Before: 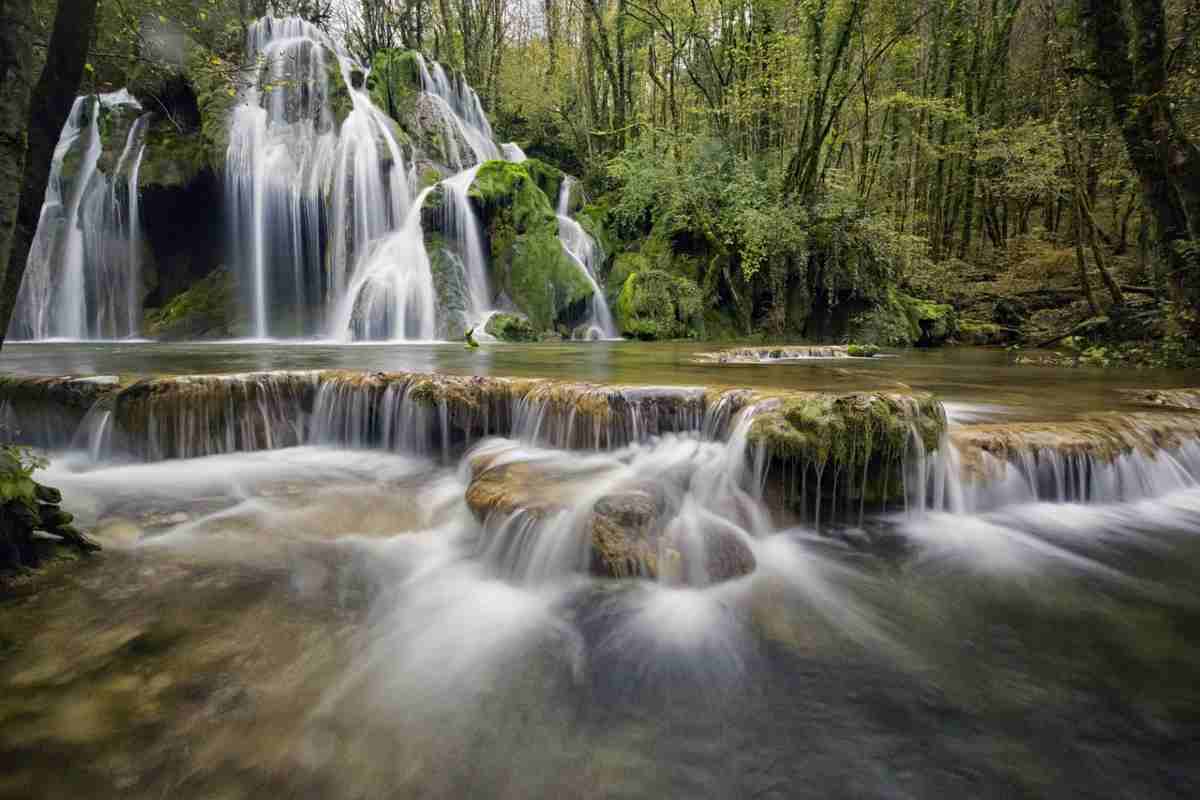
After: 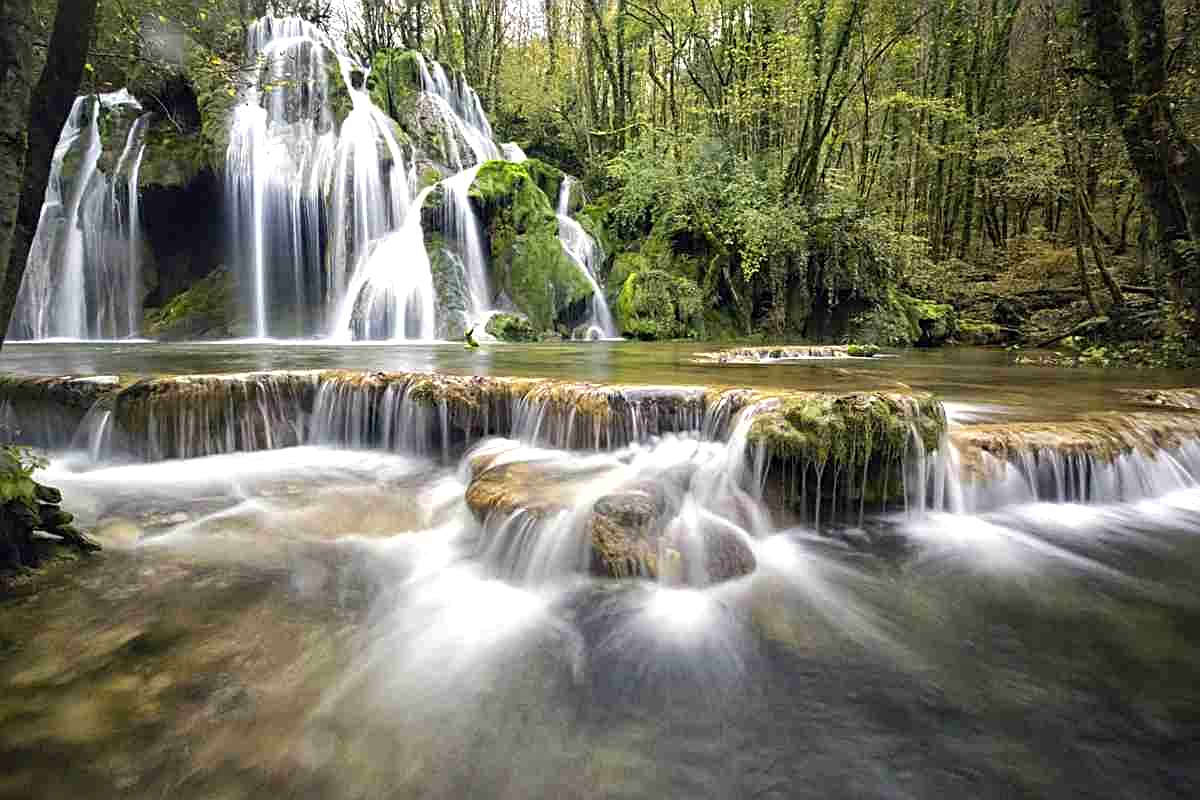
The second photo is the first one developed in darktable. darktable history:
tone equalizer: -8 EV -0.728 EV, -7 EV -0.695 EV, -6 EV -0.609 EV, -5 EV -0.368 EV, -3 EV 0.383 EV, -2 EV 0.6 EV, -1 EV 0.695 EV, +0 EV 0.745 EV, smoothing diameter 24.94%, edges refinement/feathering 10.59, preserve details guided filter
sharpen: on, module defaults
shadows and highlights: shadows 25.34, highlights -23.97
